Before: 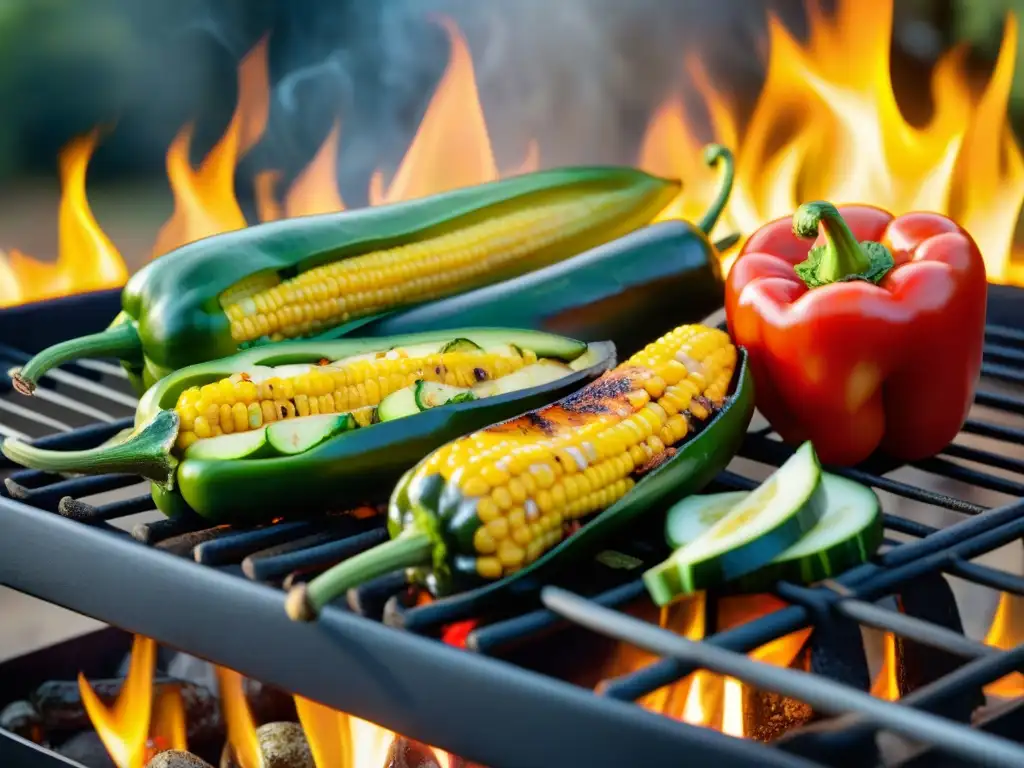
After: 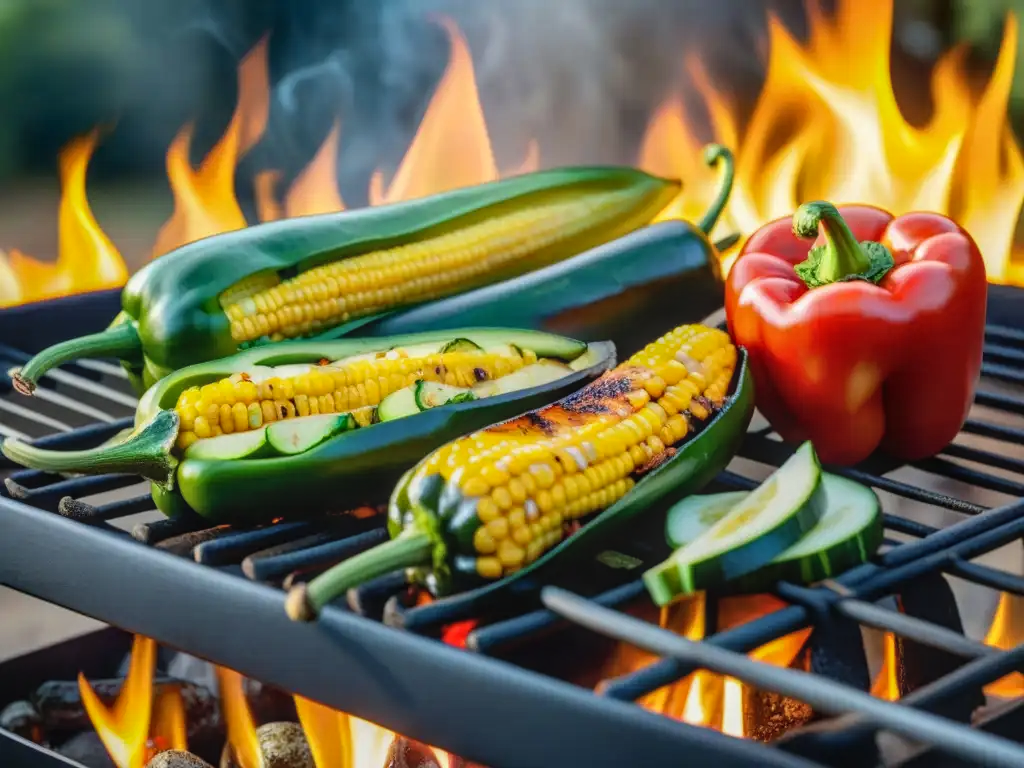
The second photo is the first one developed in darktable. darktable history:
local contrast: highlights 0%, shadows 0%, detail 133%
contrast brightness saturation: contrast 0.07
contrast equalizer: octaves 7, y [[0.6 ×6], [0.55 ×6], [0 ×6], [0 ×6], [0 ×6]], mix -0.2
